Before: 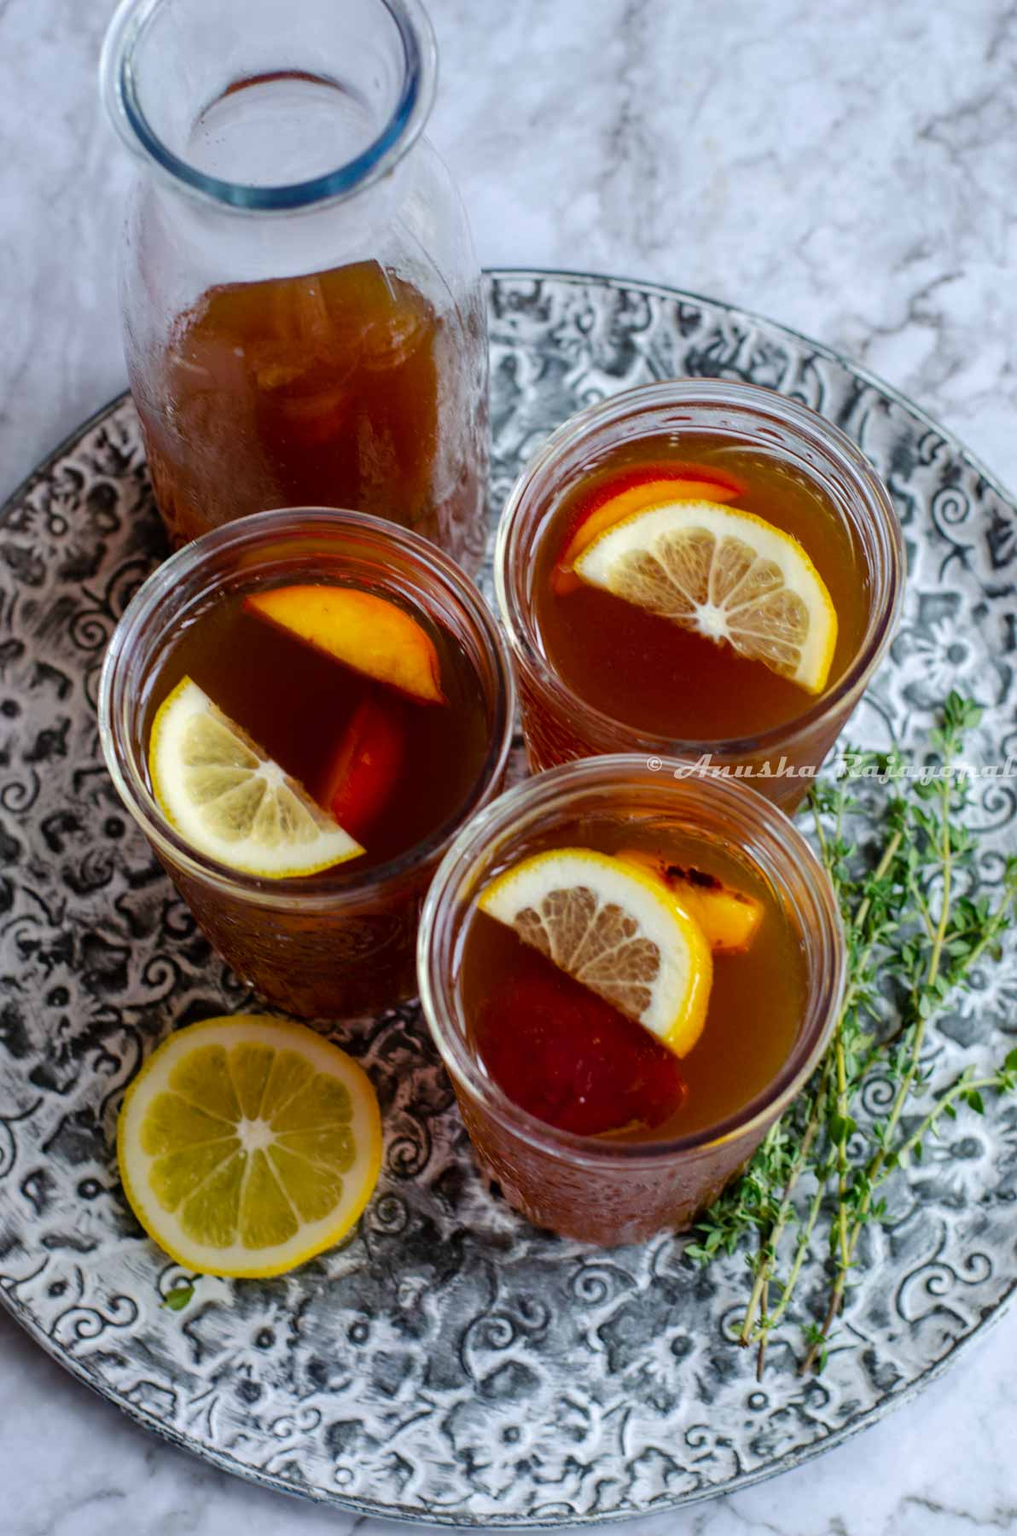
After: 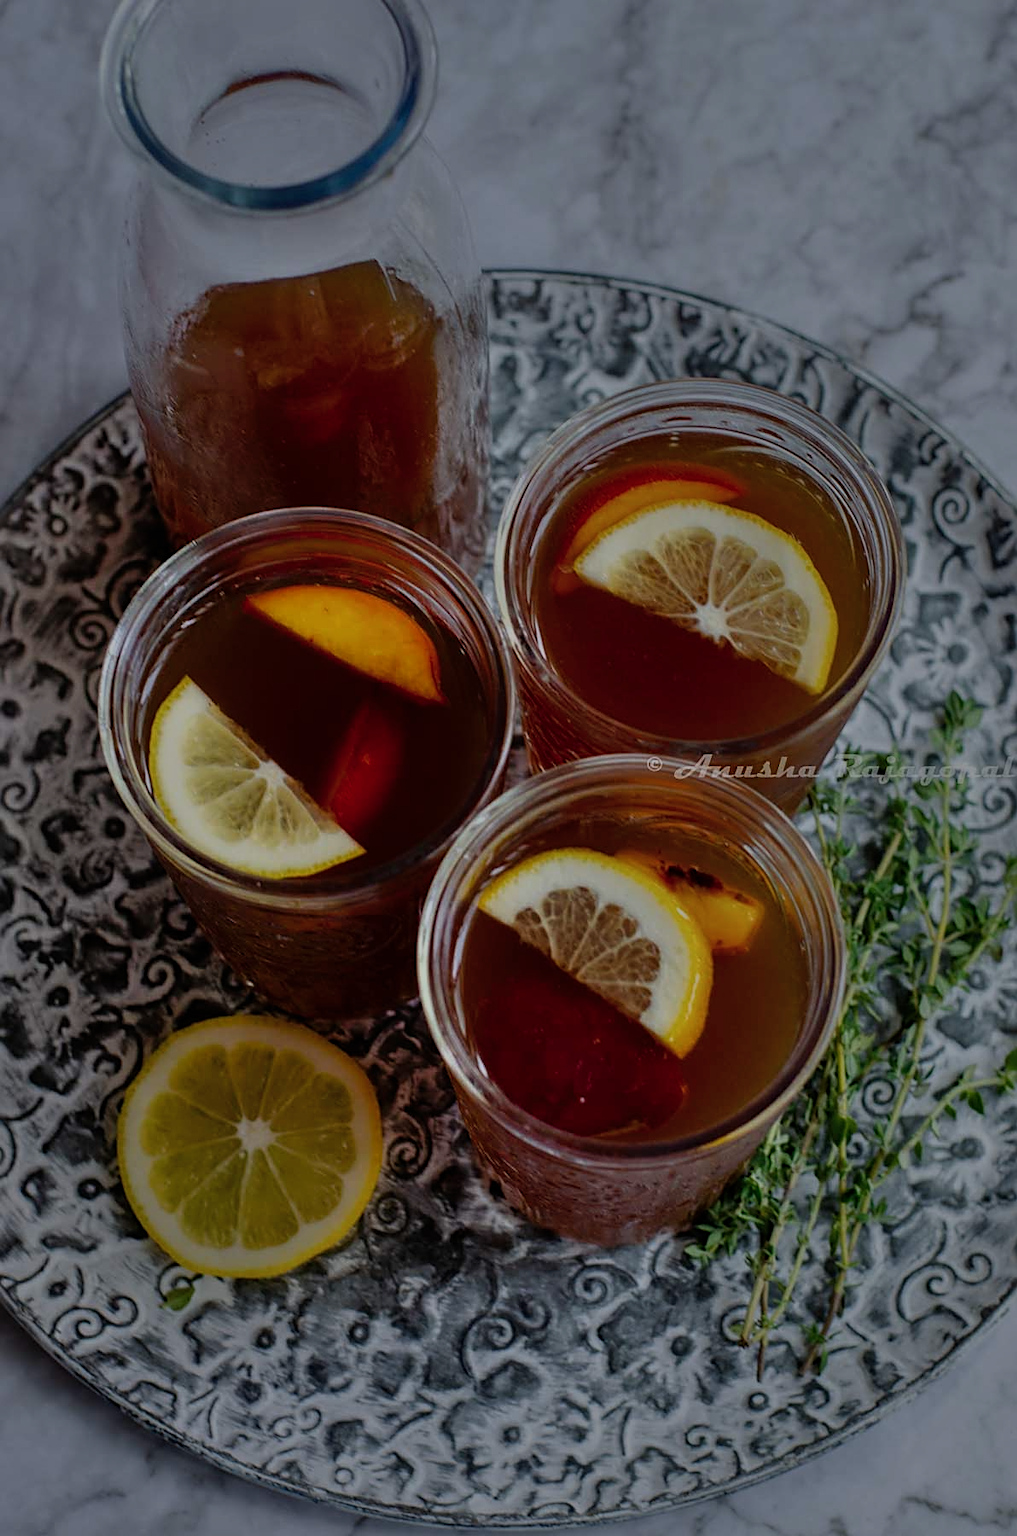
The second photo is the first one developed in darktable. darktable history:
shadows and highlights: low approximation 0.01, soften with gaussian
sharpen: on, module defaults
exposure: exposure -2.002 EV, compensate highlight preservation false
